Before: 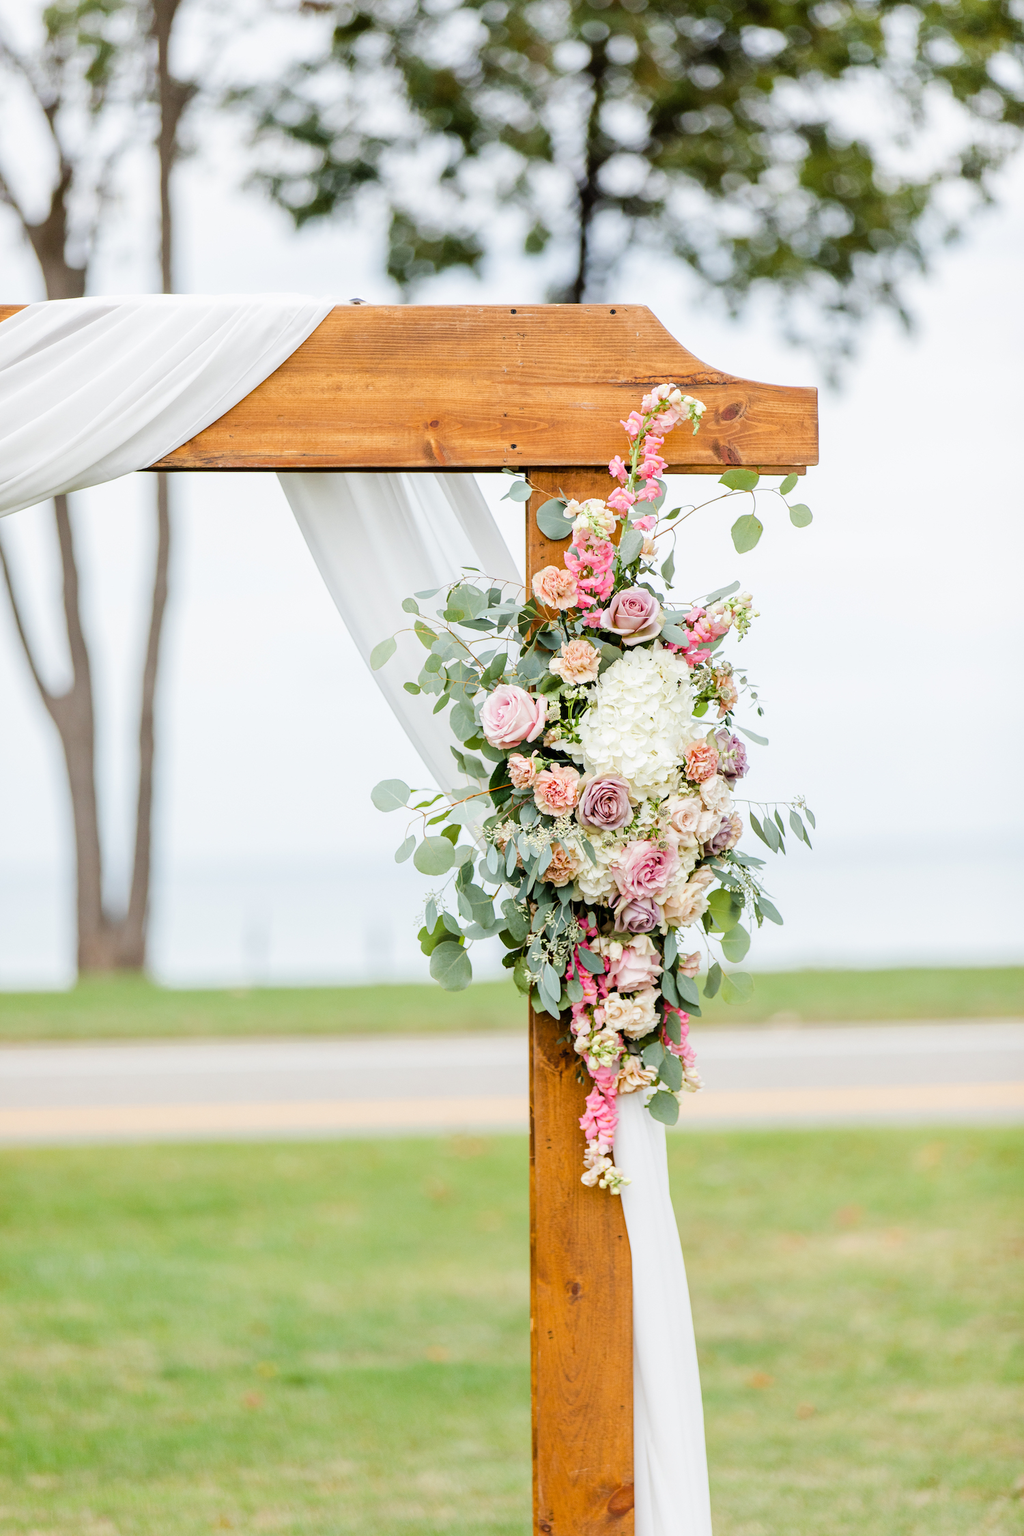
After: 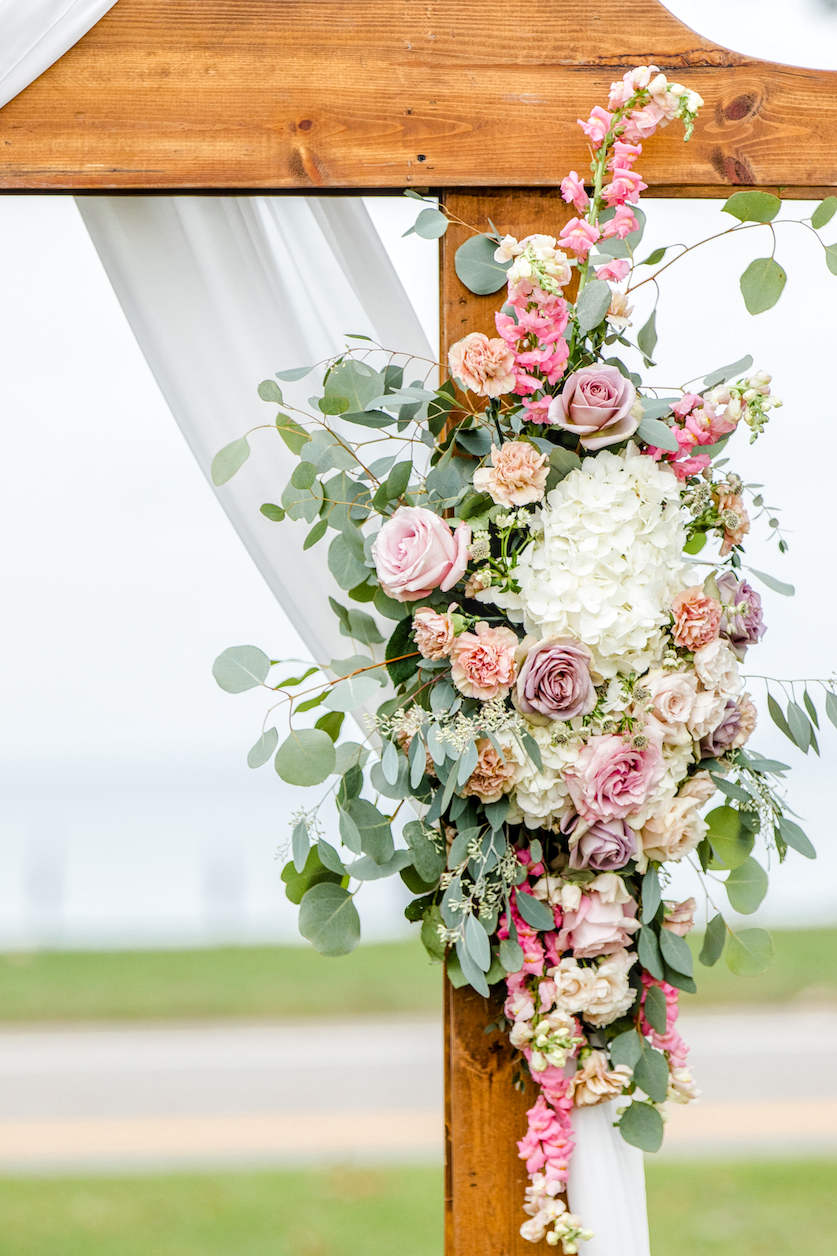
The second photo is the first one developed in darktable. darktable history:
local contrast: on, module defaults
crop and rotate: left 22.13%, top 22.054%, right 22.026%, bottom 22.102%
